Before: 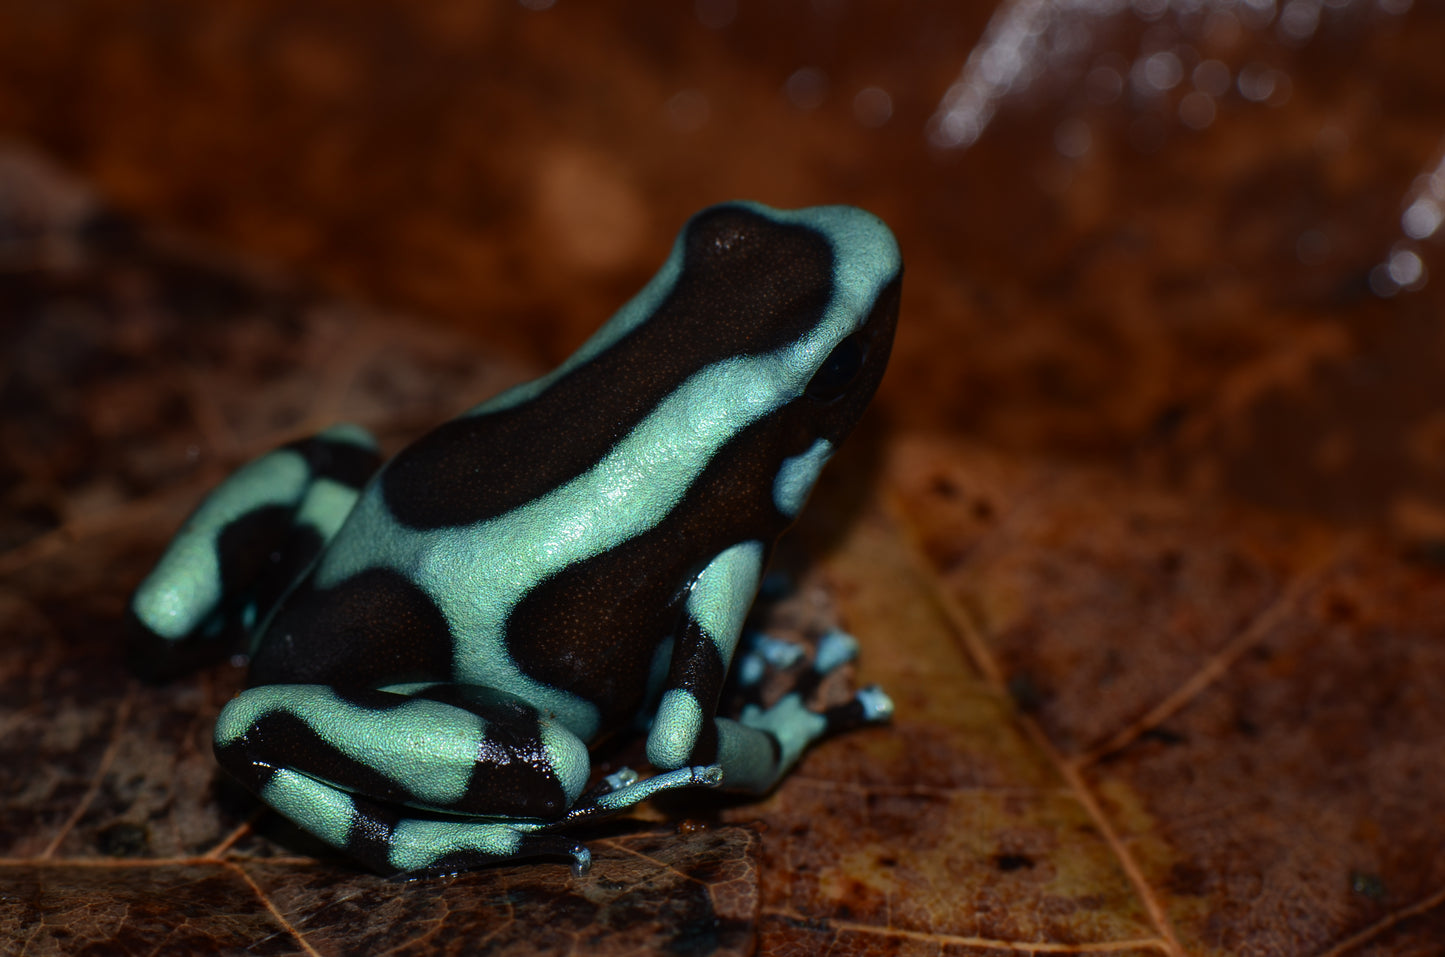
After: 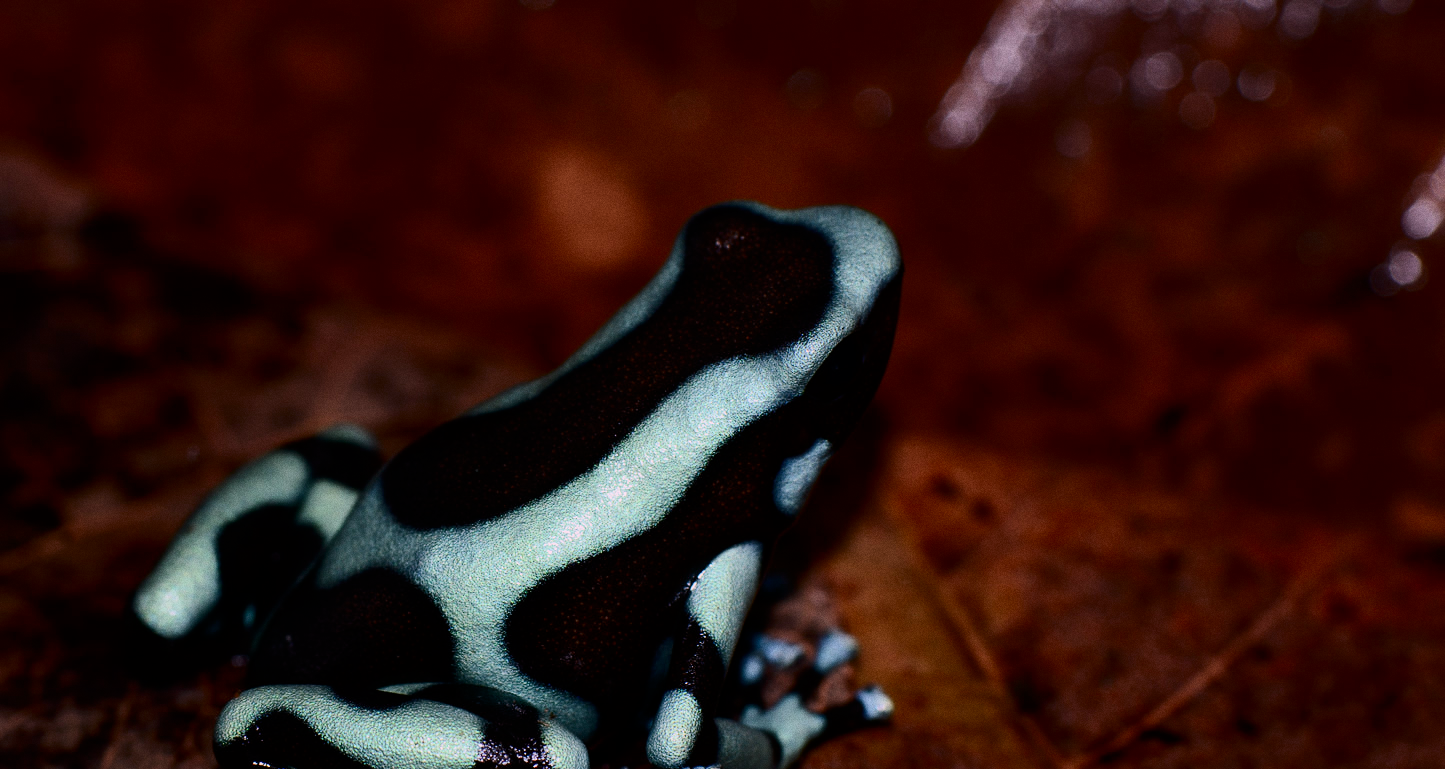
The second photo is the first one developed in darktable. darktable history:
crop: bottom 19.644%
grain: coarseness 3.21 ISO
filmic rgb: black relative exposure -7.65 EV, white relative exposure 4.56 EV, hardness 3.61
white balance: red 1.188, blue 1.11
contrast brightness saturation: contrast 0.28
